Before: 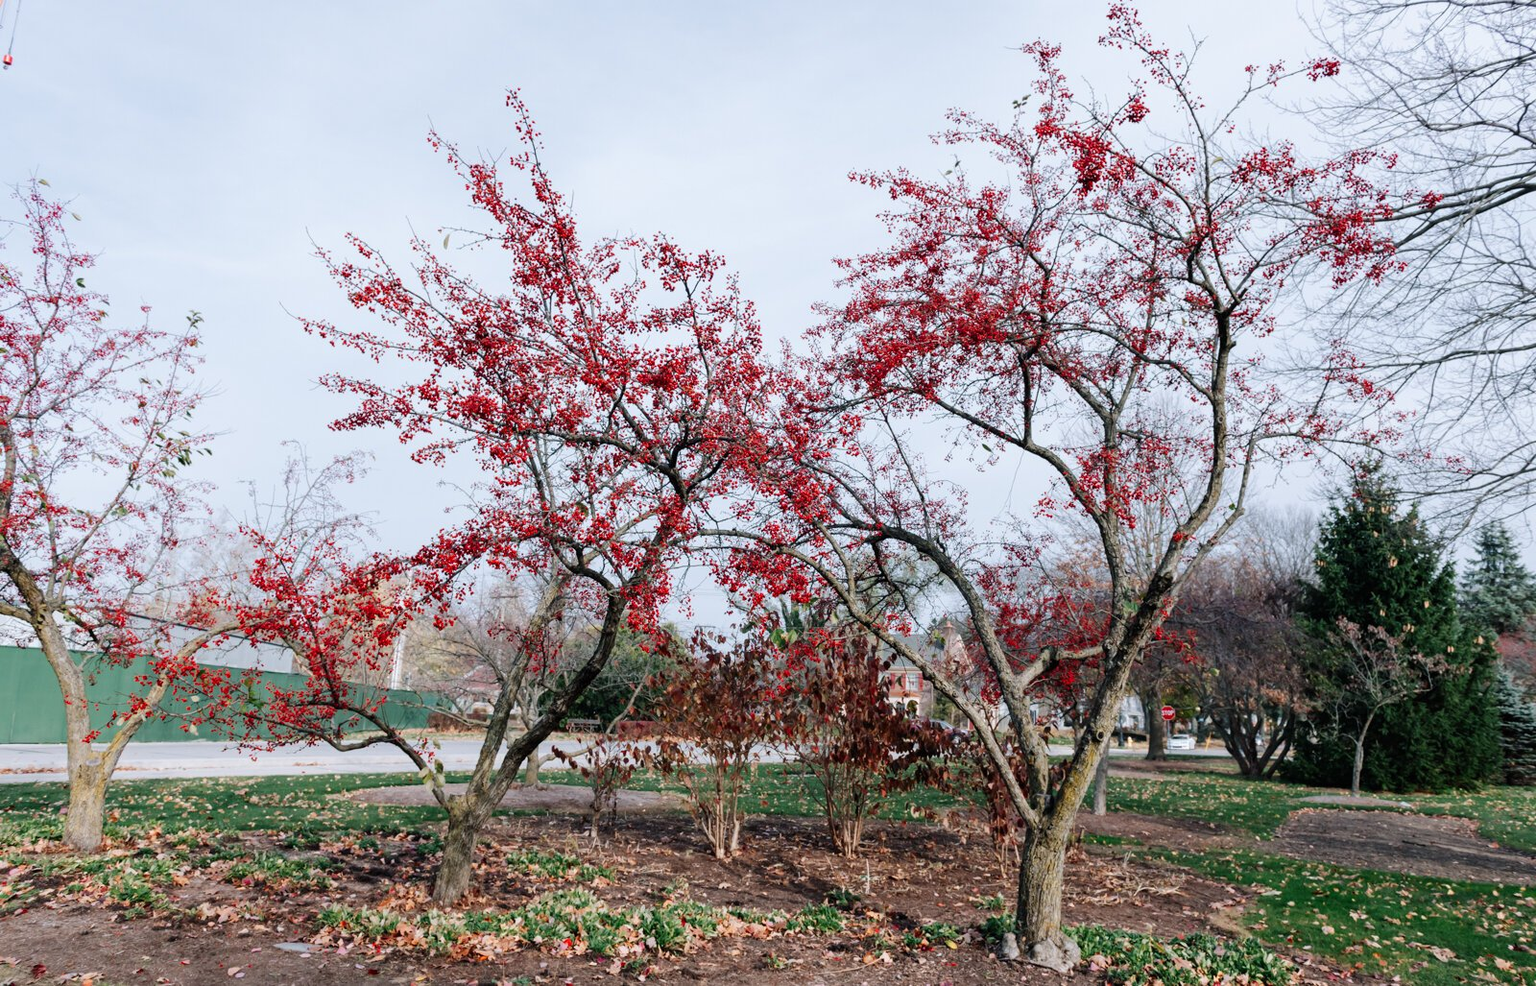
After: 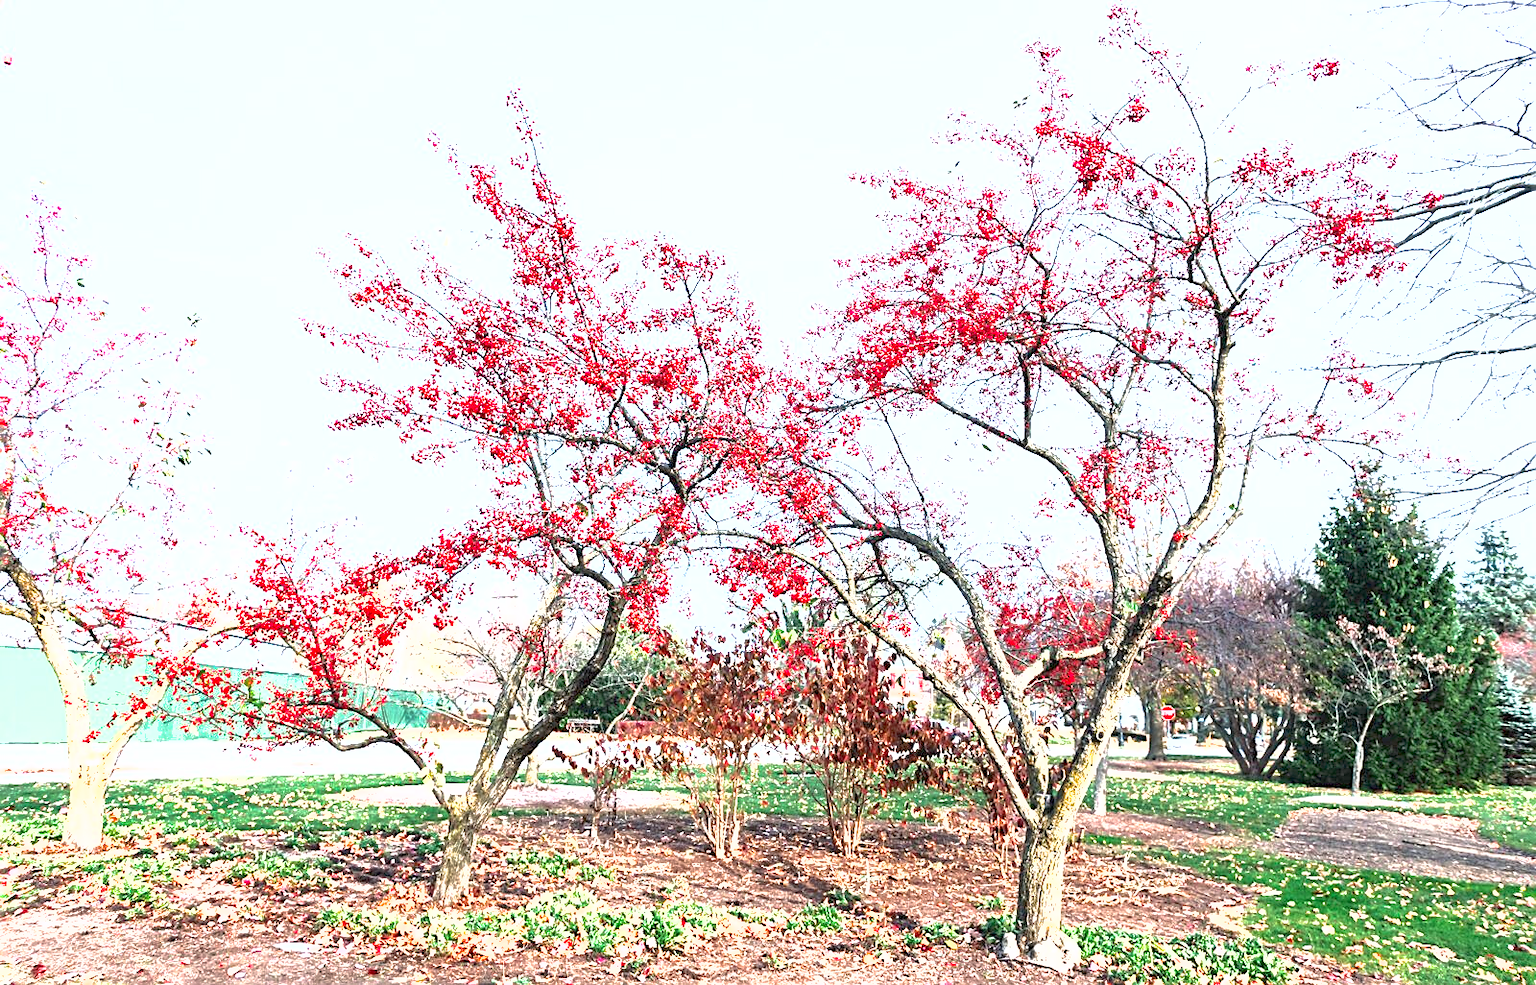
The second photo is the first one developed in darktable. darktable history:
sharpen: on, module defaults
exposure: black level correction 0, exposure 2.349 EV, compensate exposure bias true, compensate highlight preservation false
shadows and highlights: on, module defaults
